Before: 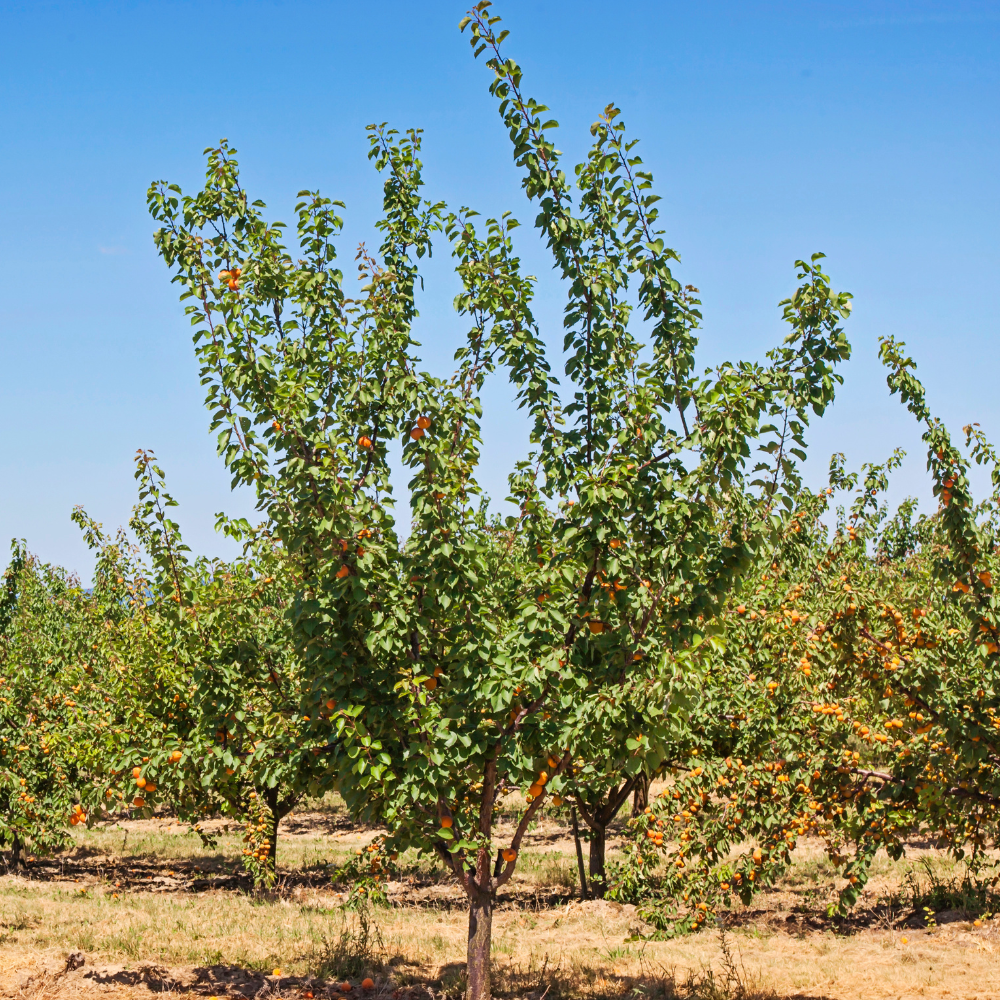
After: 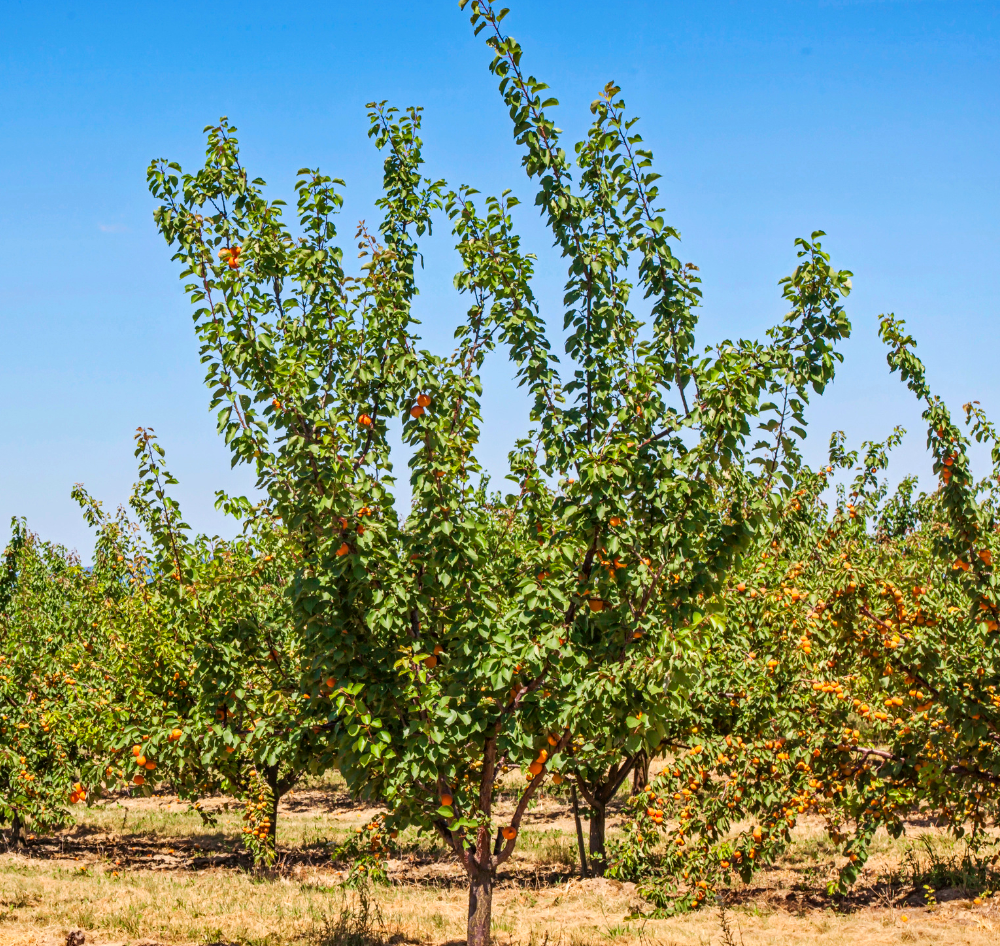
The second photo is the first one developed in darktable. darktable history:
crop and rotate: top 2.284%, bottom 3.116%
local contrast: on, module defaults
contrast brightness saturation: contrast 0.038, saturation 0.164
